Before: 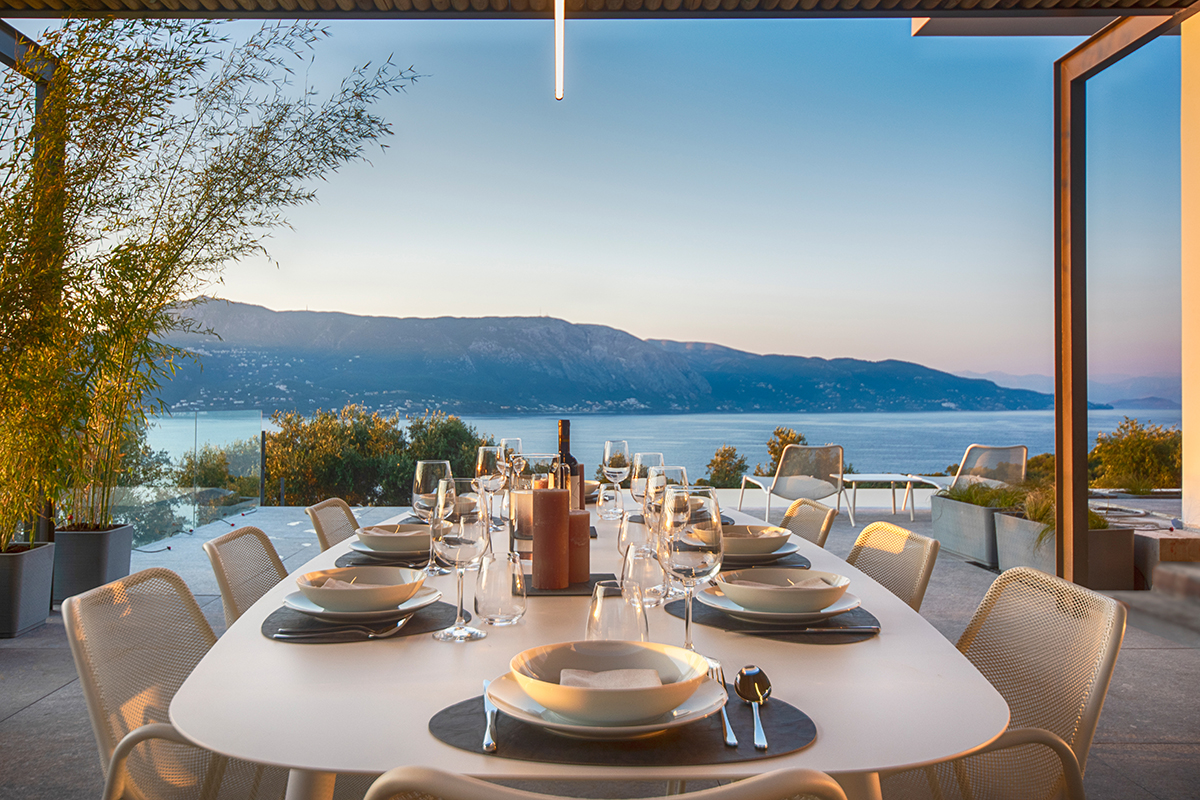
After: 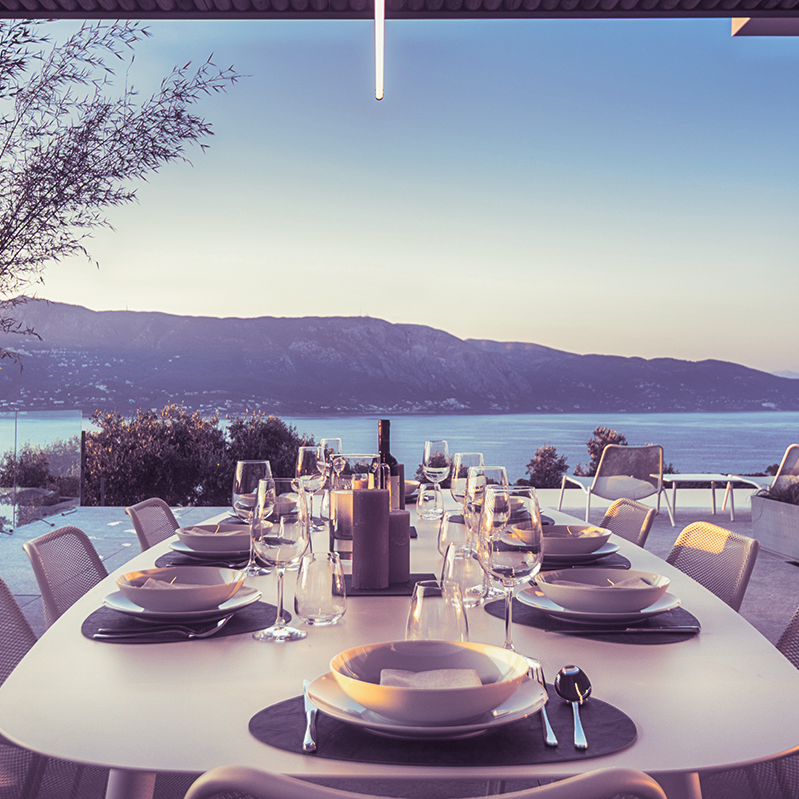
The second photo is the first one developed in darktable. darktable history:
split-toning: shadows › hue 266.4°, shadows › saturation 0.4, highlights › hue 61.2°, highlights › saturation 0.3, compress 0%
crop and rotate: left 15.055%, right 18.278%
